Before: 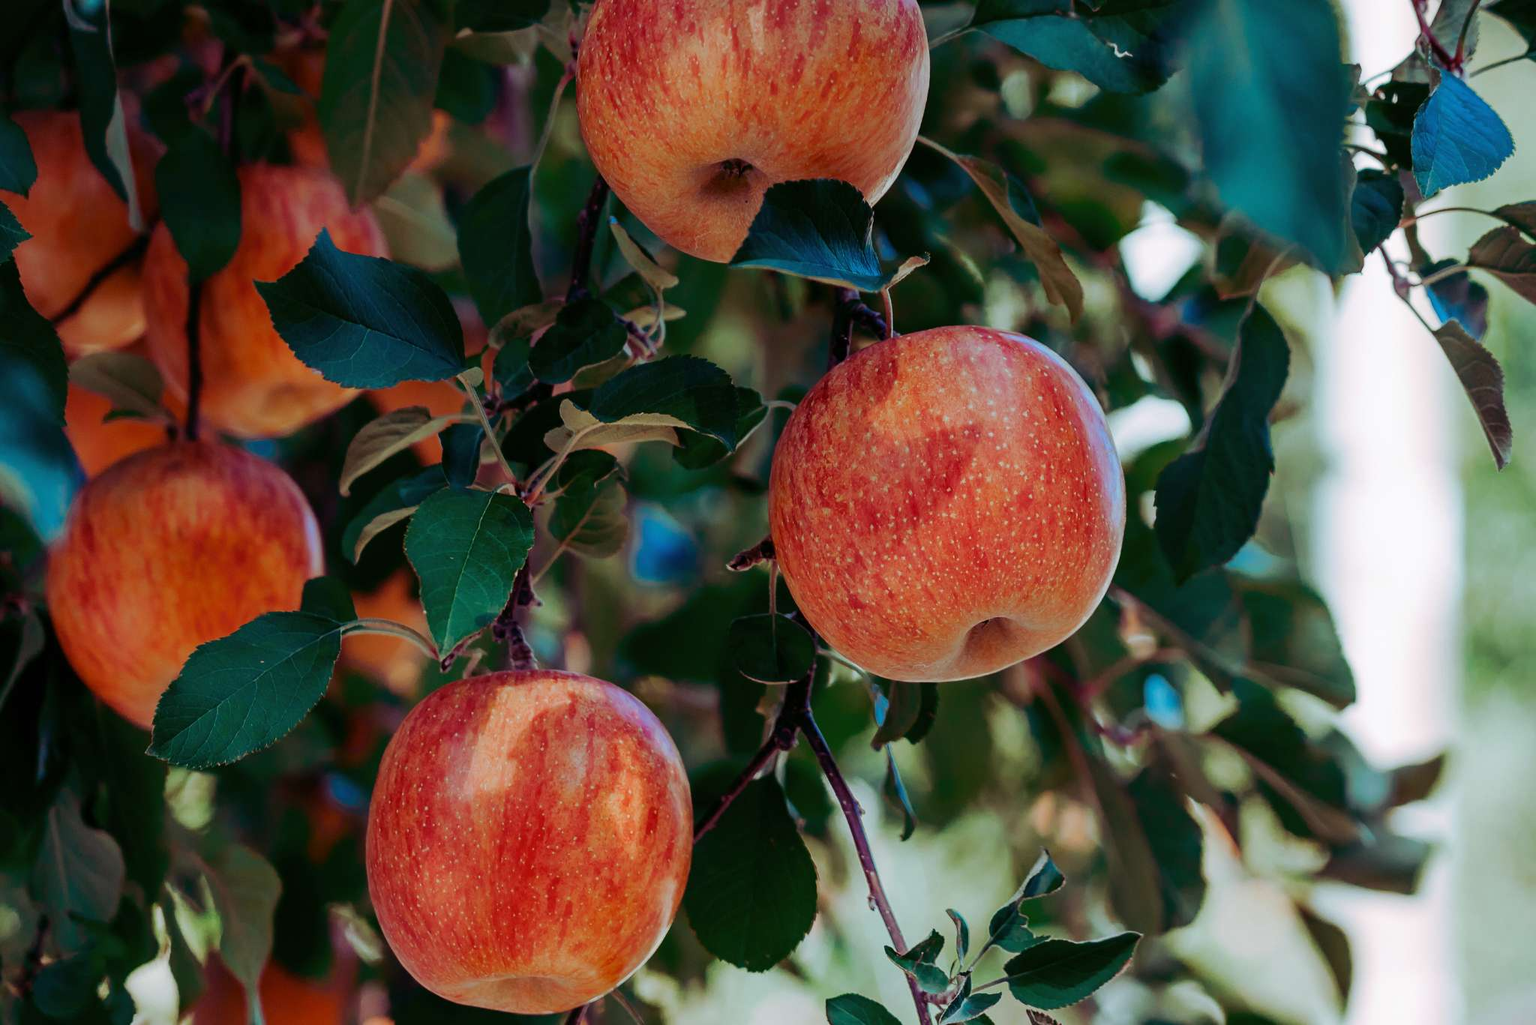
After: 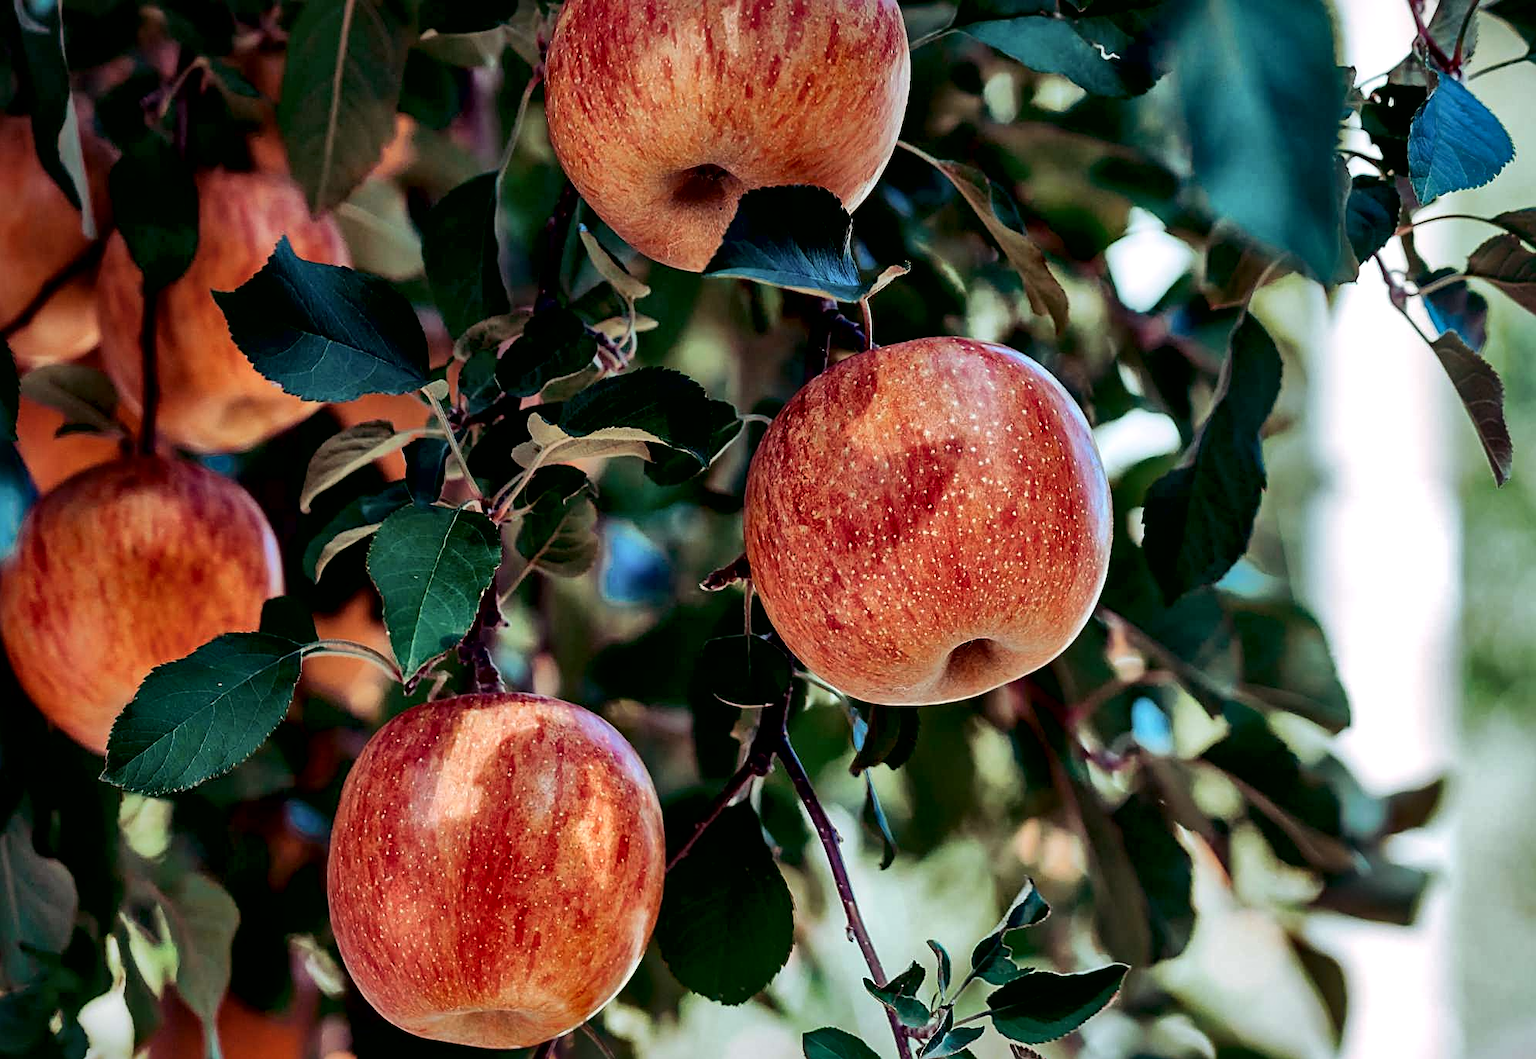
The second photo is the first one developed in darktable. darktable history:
crop and rotate: left 3.238%
sharpen: on, module defaults
local contrast: mode bilateral grid, contrast 44, coarseness 69, detail 214%, midtone range 0.2
